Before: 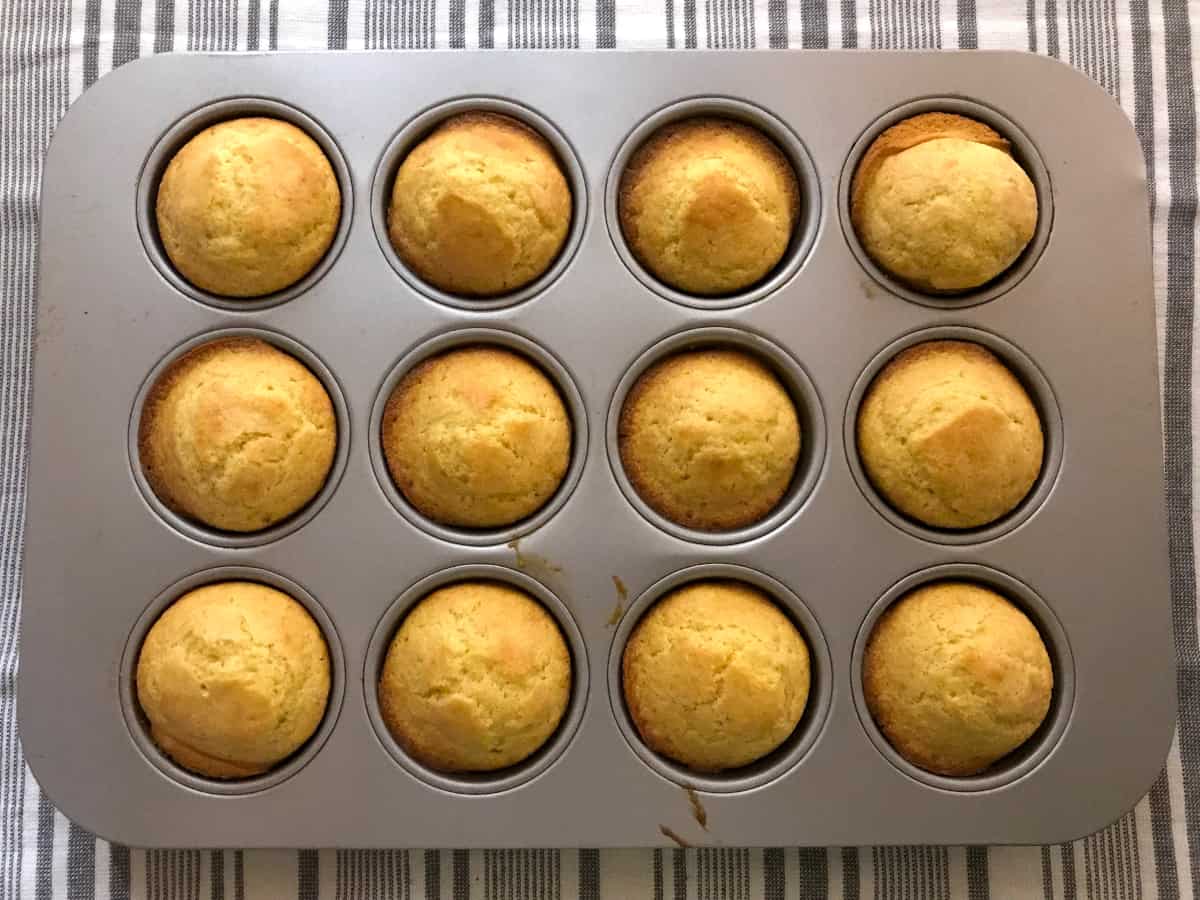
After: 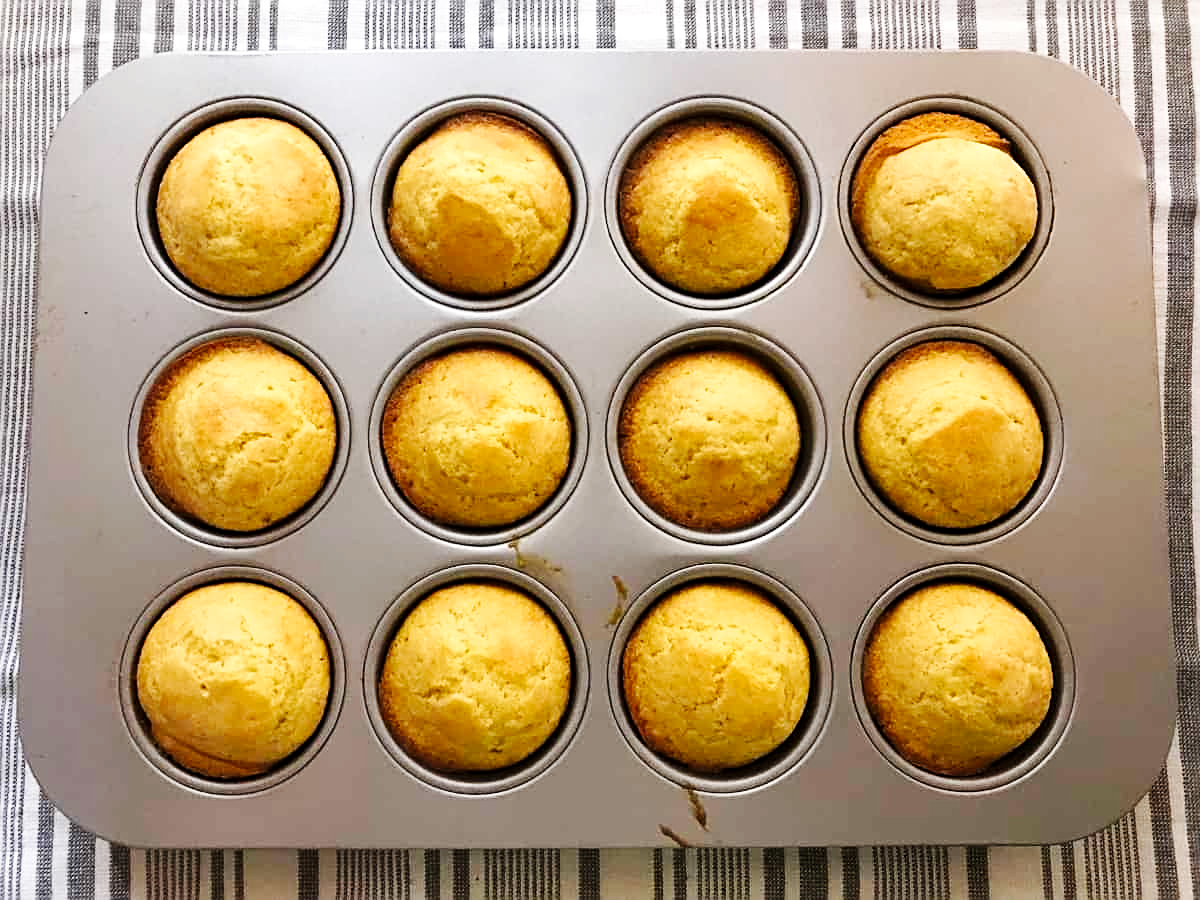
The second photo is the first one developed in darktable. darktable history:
exposure: black level correction 0.001, exposure 0.014 EV, compensate highlight preservation false
sharpen: on, module defaults
base curve: curves: ch0 [(0, 0) (0.032, 0.025) (0.121, 0.166) (0.206, 0.329) (0.605, 0.79) (1, 1)], preserve colors none
